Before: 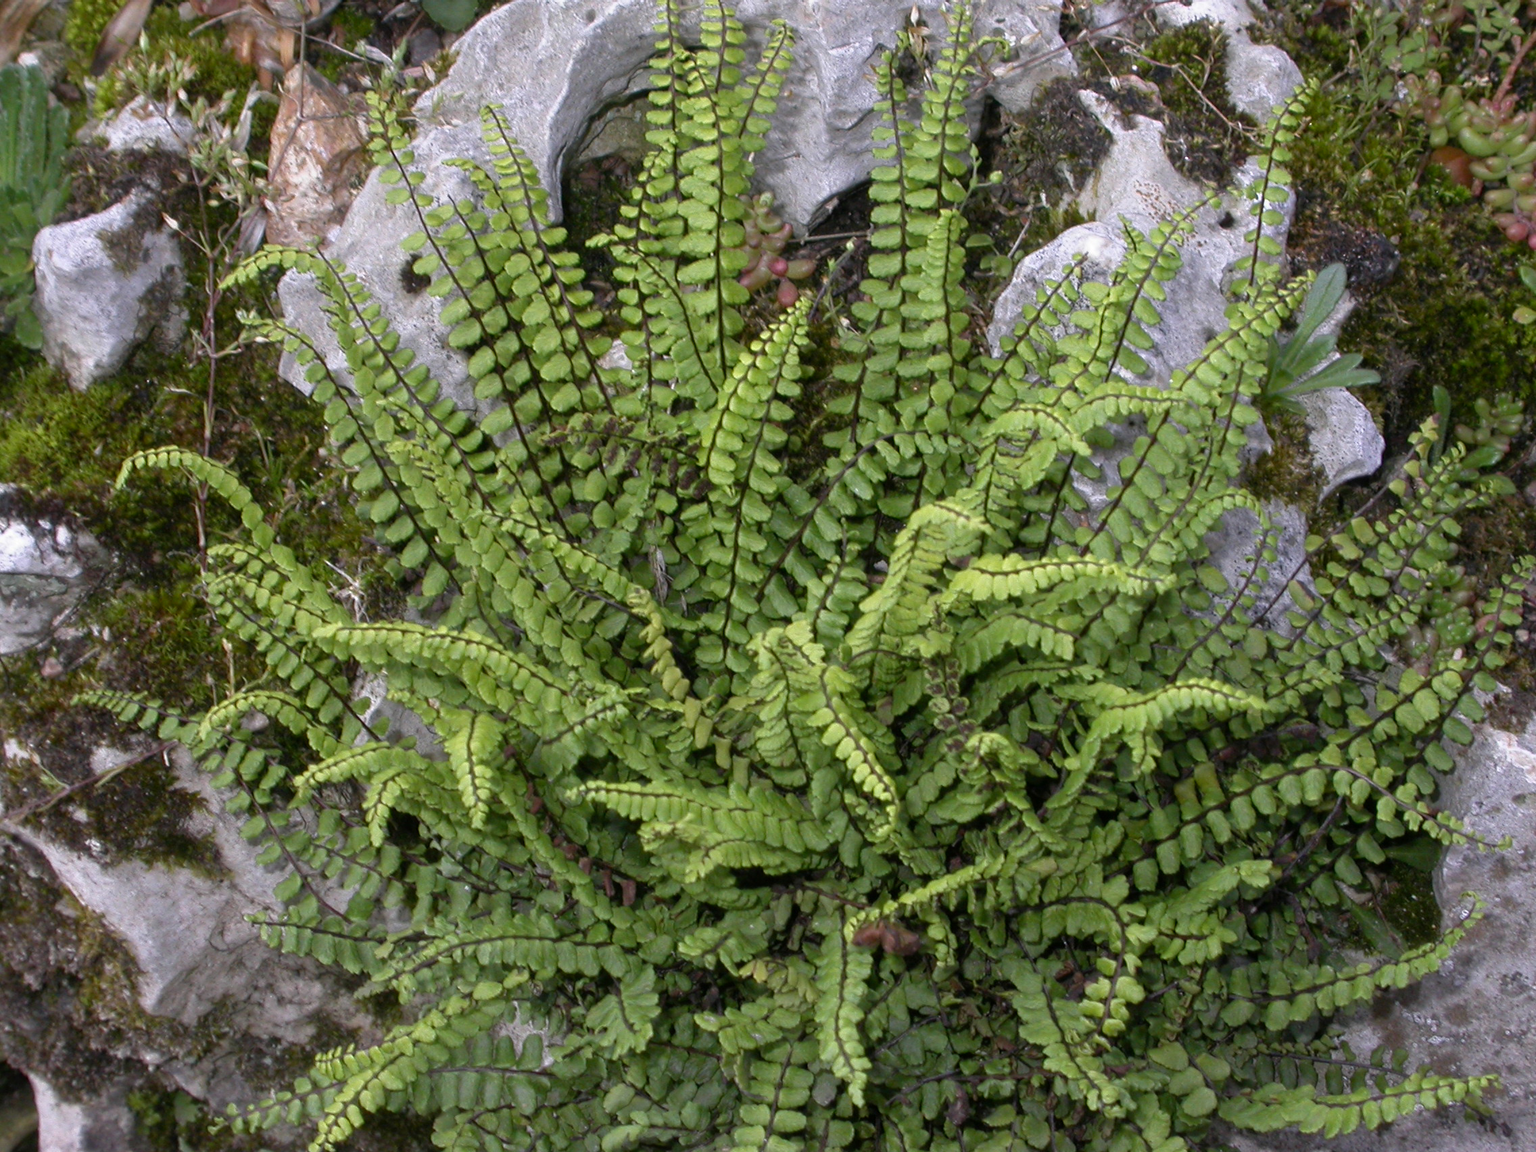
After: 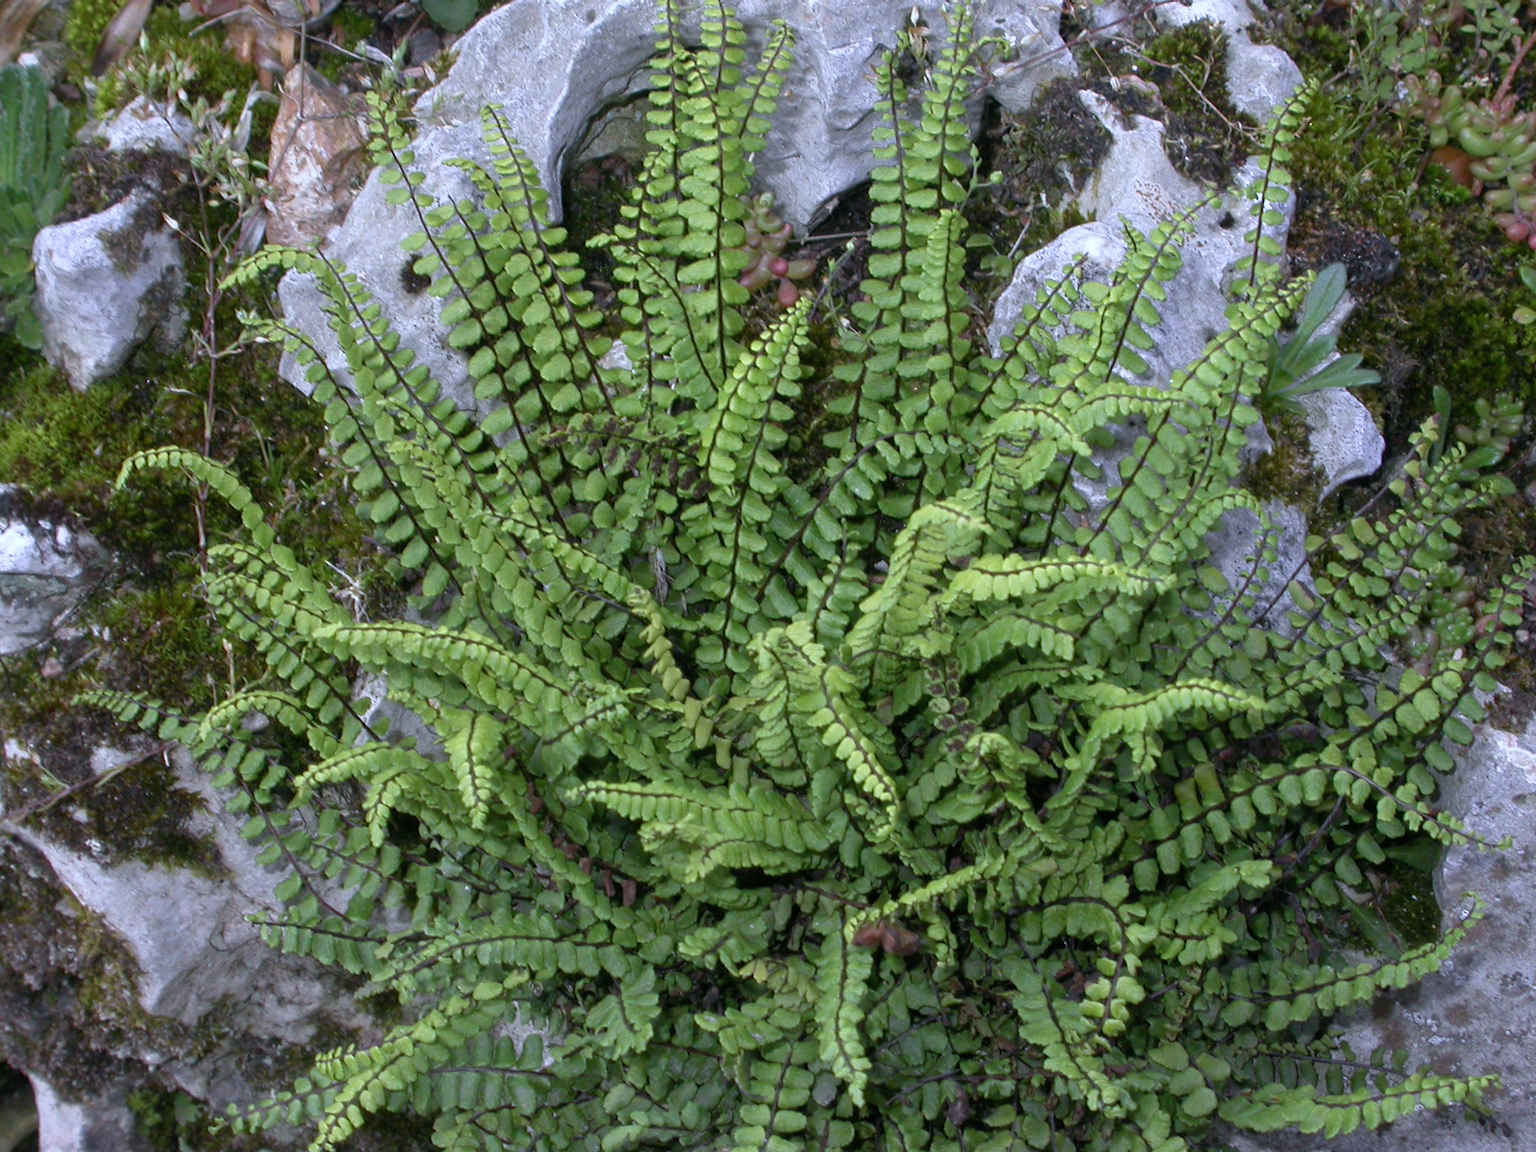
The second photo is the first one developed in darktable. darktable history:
color calibration: x 0.37, y 0.382, temperature 4314.25 K
